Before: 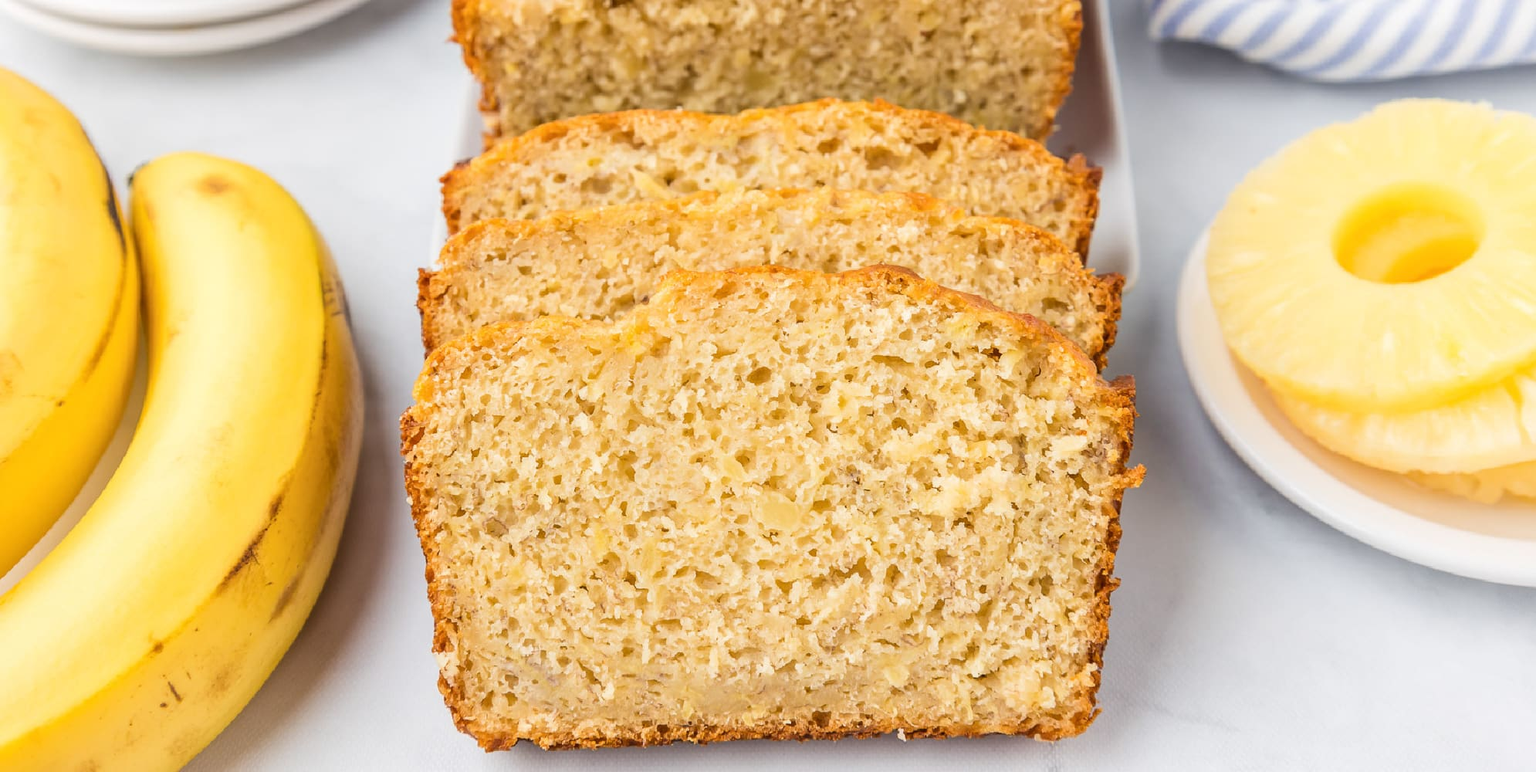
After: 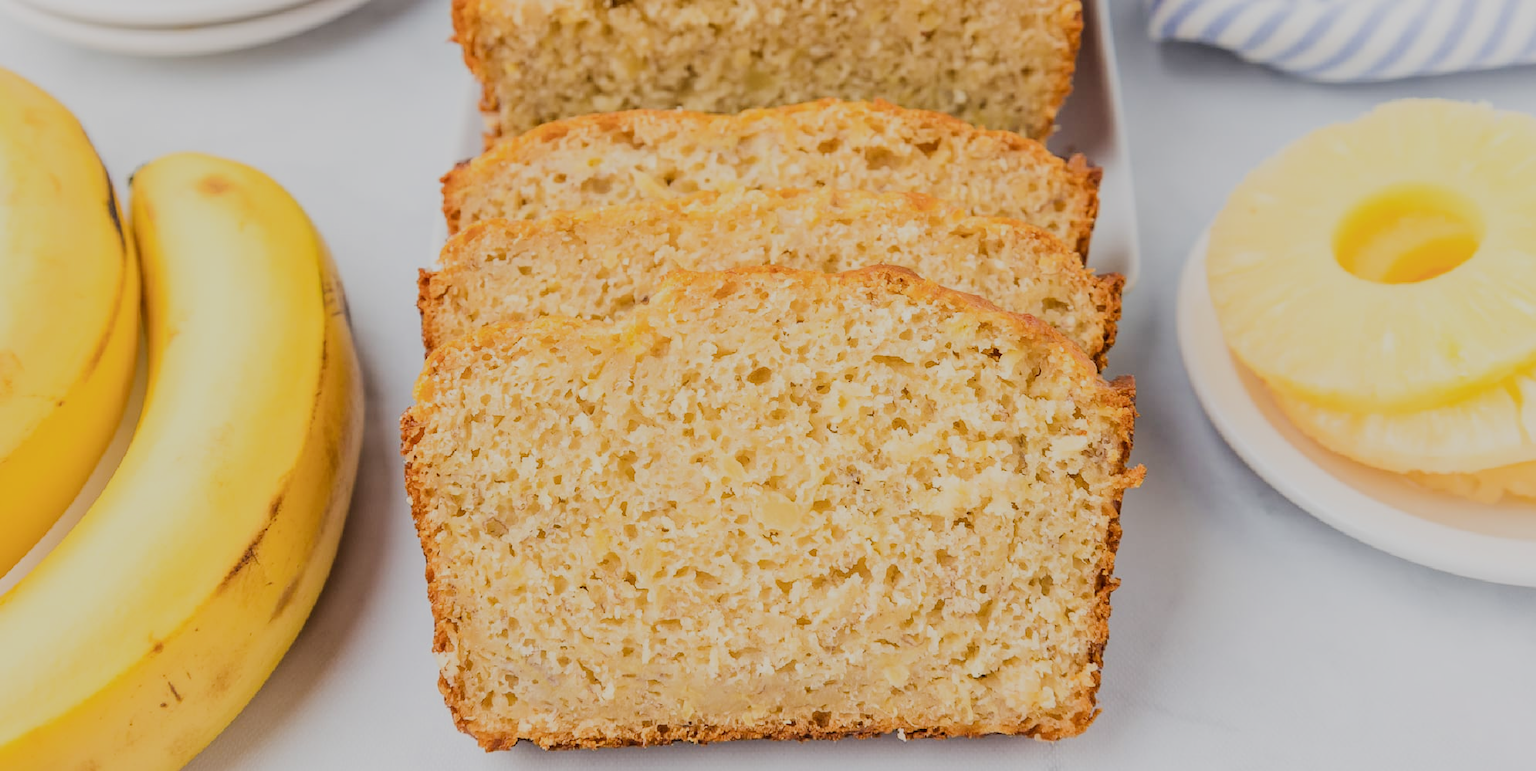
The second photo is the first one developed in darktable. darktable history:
filmic rgb: black relative exposure -6.78 EV, white relative exposure 5.9 EV, hardness 2.69
